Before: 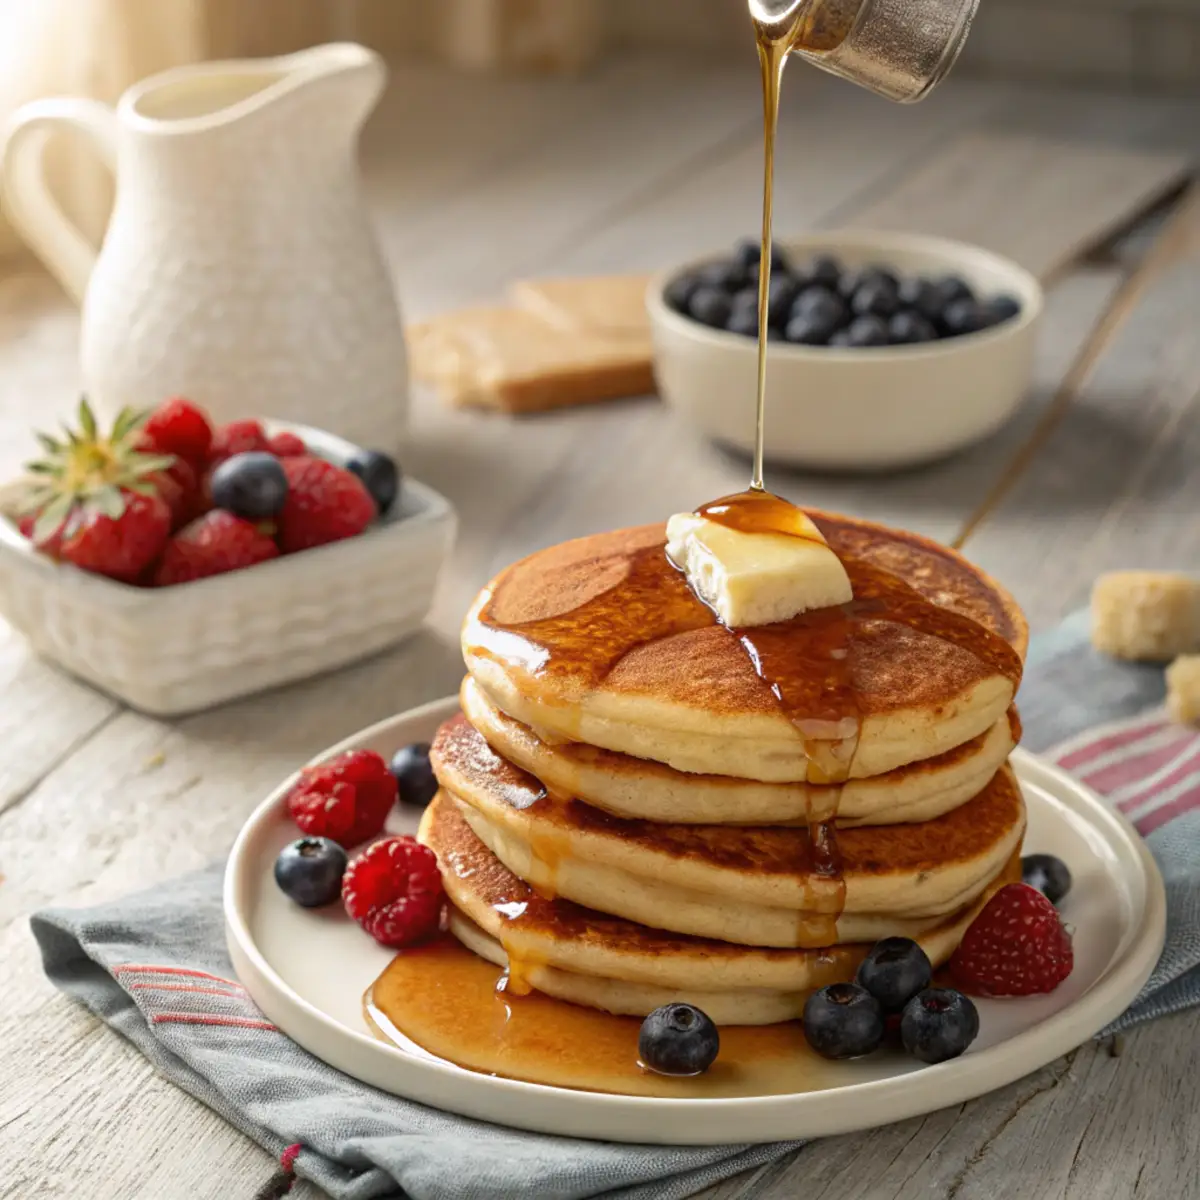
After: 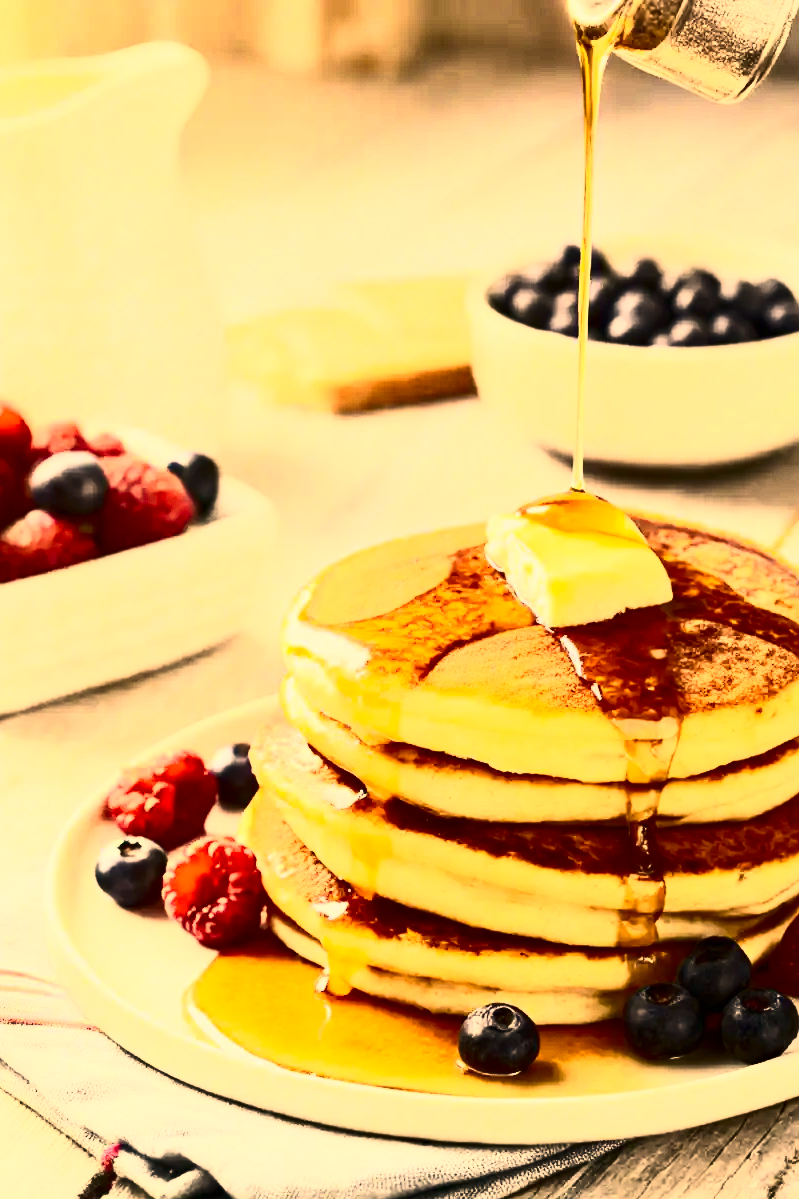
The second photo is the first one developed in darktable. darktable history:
color correction: highlights a* 15, highlights b* 31.55
crop and rotate: left 15.055%, right 18.278%
white balance: emerald 1
exposure: black level correction 0.001, exposure 1 EV, compensate highlight preservation false
contrast brightness saturation: contrast 0.93, brightness 0.2
